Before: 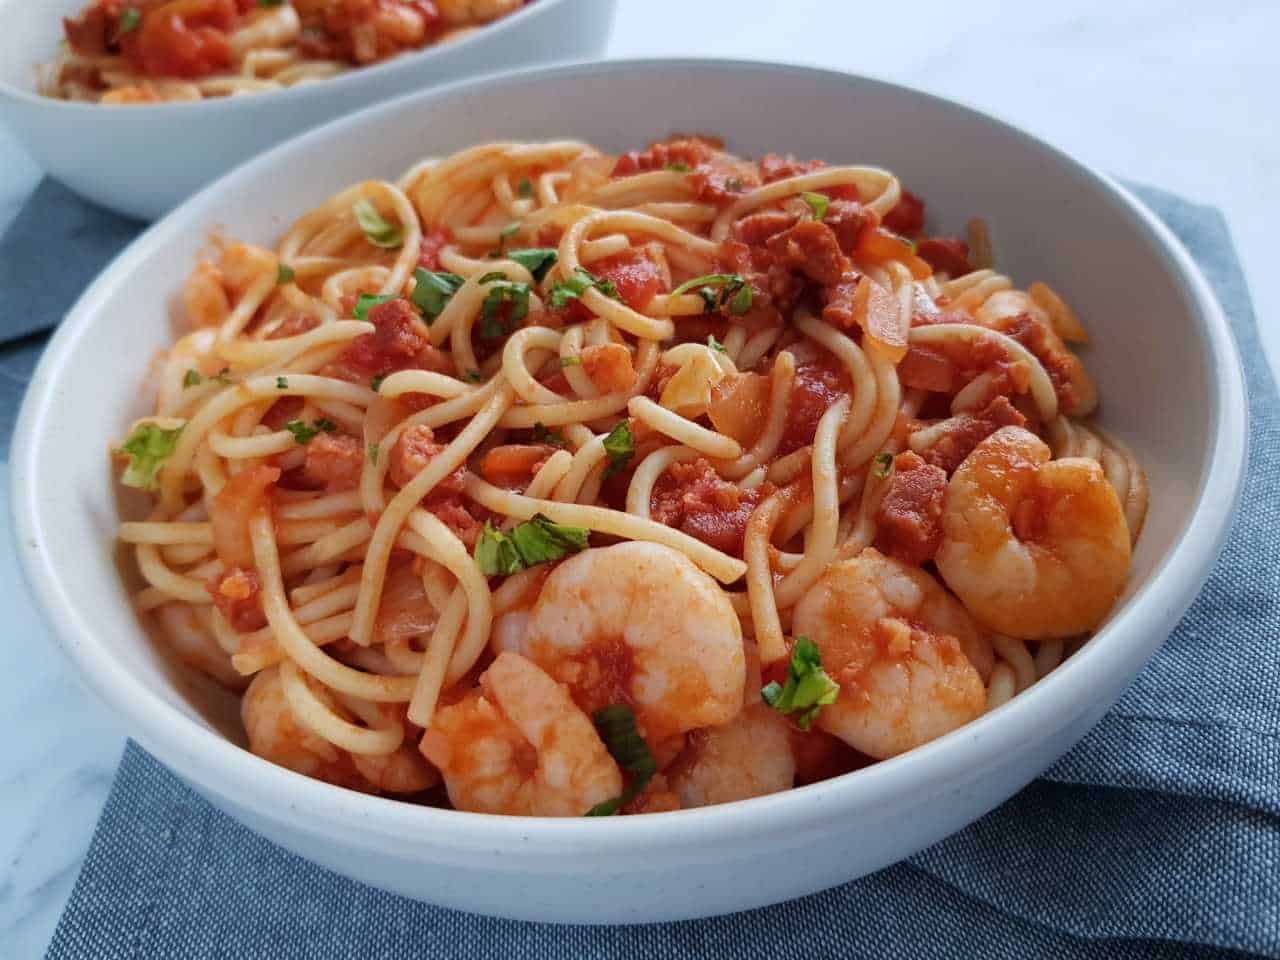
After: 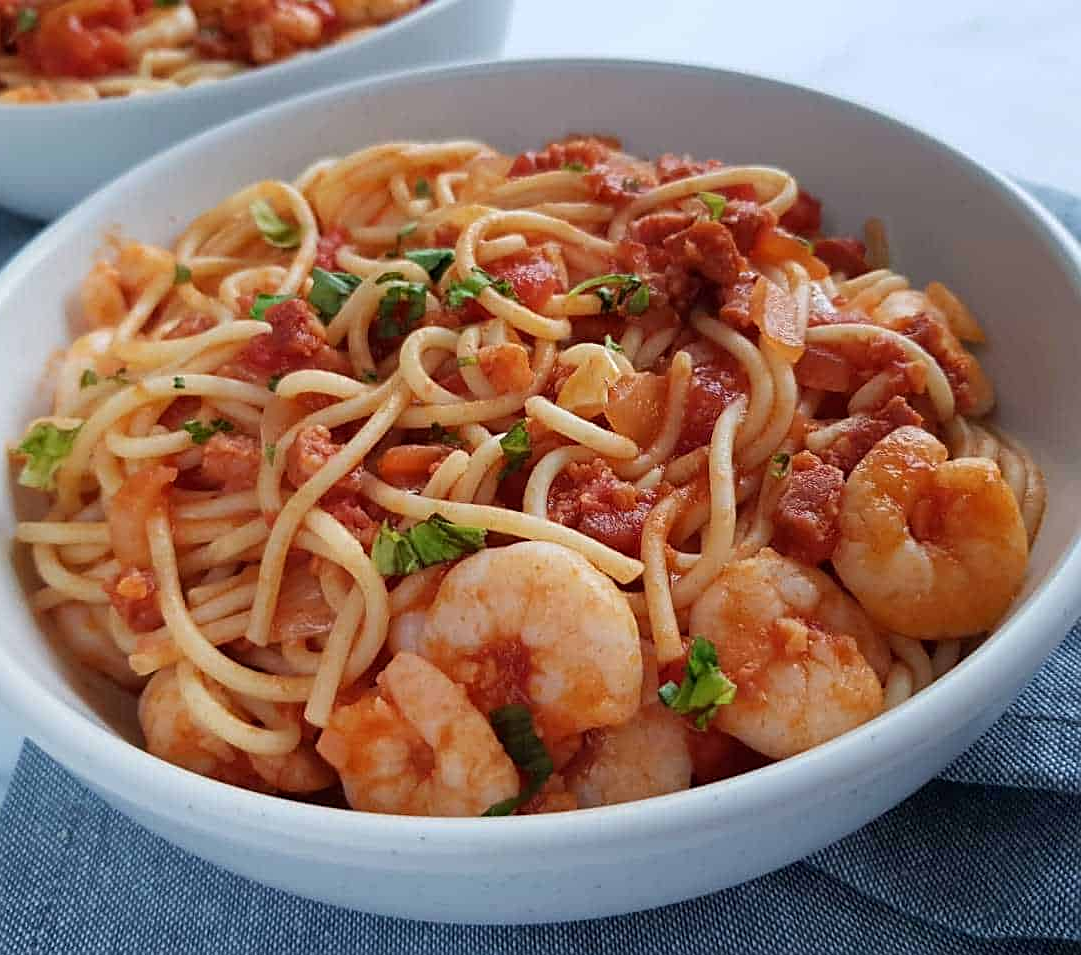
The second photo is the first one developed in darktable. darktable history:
sharpen: on, module defaults
crop: left 8.049%, right 7.422%
